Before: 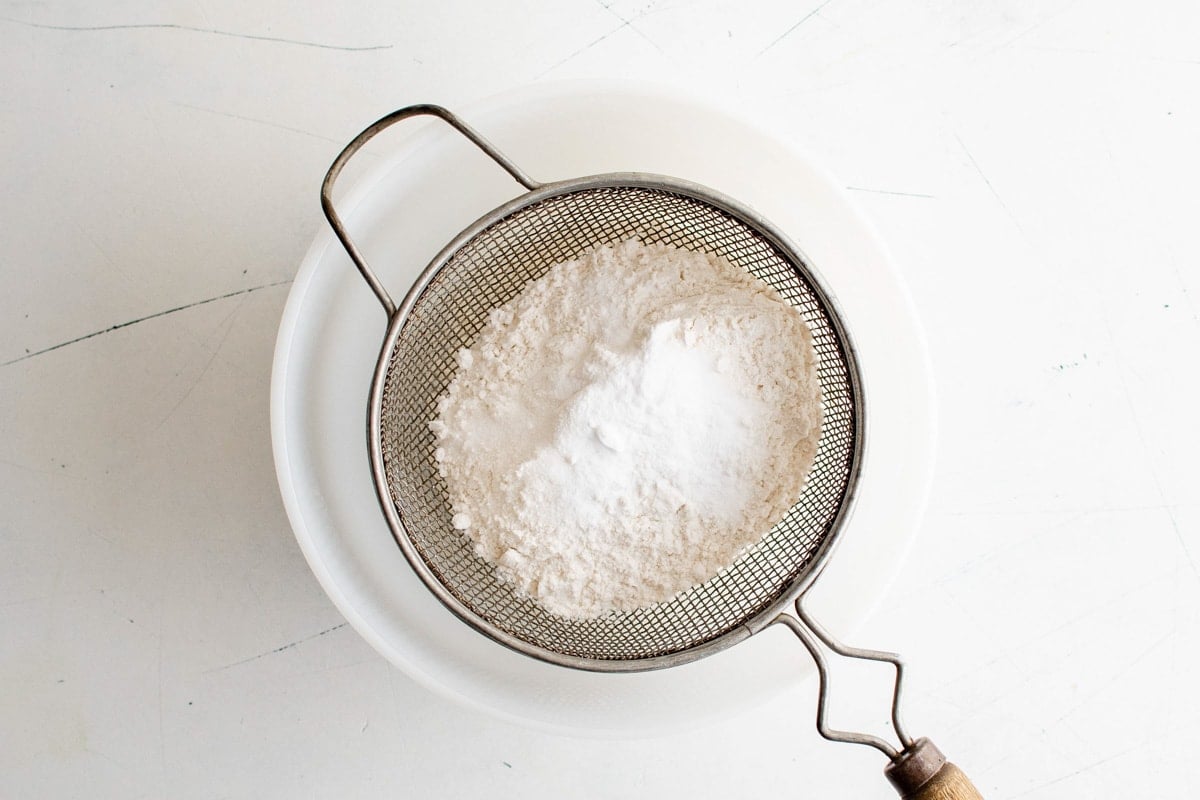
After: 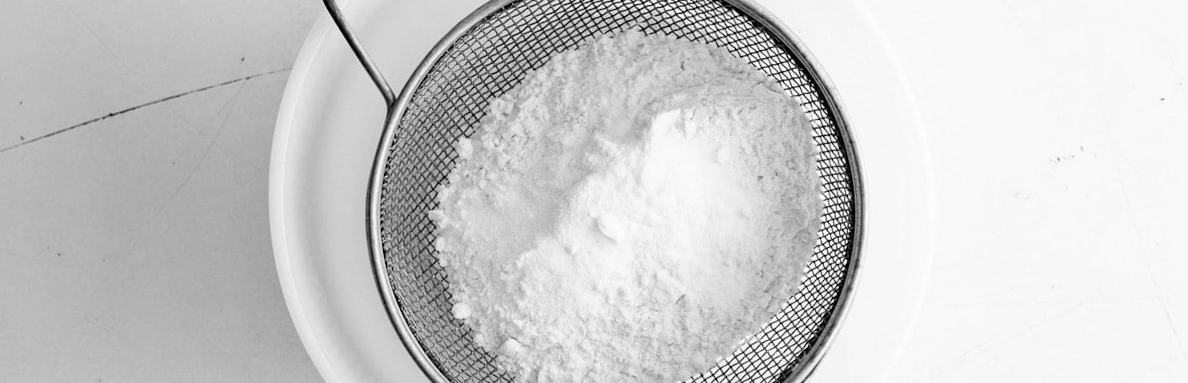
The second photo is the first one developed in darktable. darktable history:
crop and rotate: top 26.056%, bottom 25.543%
rotate and perspective: rotation 0.174°, lens shift (vertical) 0.013, lens shift (horizontal) 0.019, shear 0.001, automatic cropping original format, crop left 0.007, crop right 0.991, crop top 0.016, crop bottom 0.997
tone equalizer: on, module defaults
monochrome: a -3.63, b -0.465
